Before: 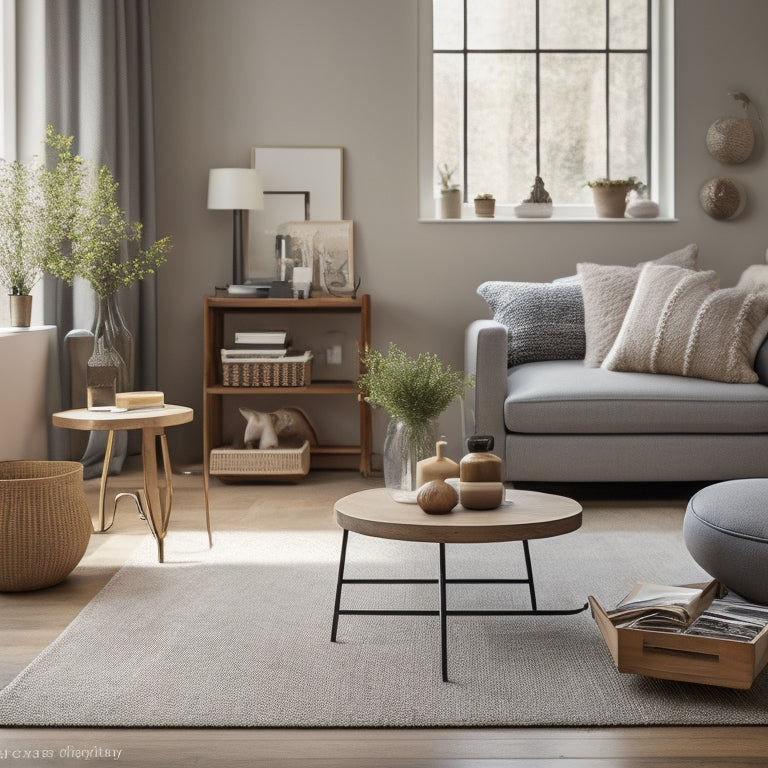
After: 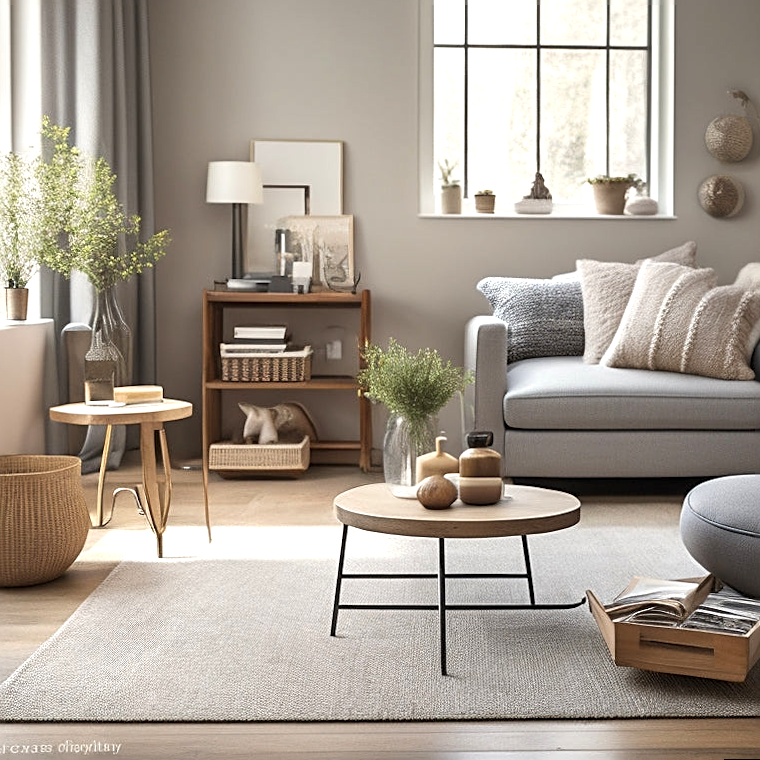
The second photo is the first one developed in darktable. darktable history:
sharpen: on, module defaults
exposure: exposure 0.566 EV, compensate highlight preservation false
rotate and perspective: rotation 0.174°, lens shift (vertical) 0.013, lens shift (horizontal) 0.019, shear 0.001, automatic cropping original format, crop left 0.007, crop right 0.991, crop top 0.016, crop bottom 0.997
